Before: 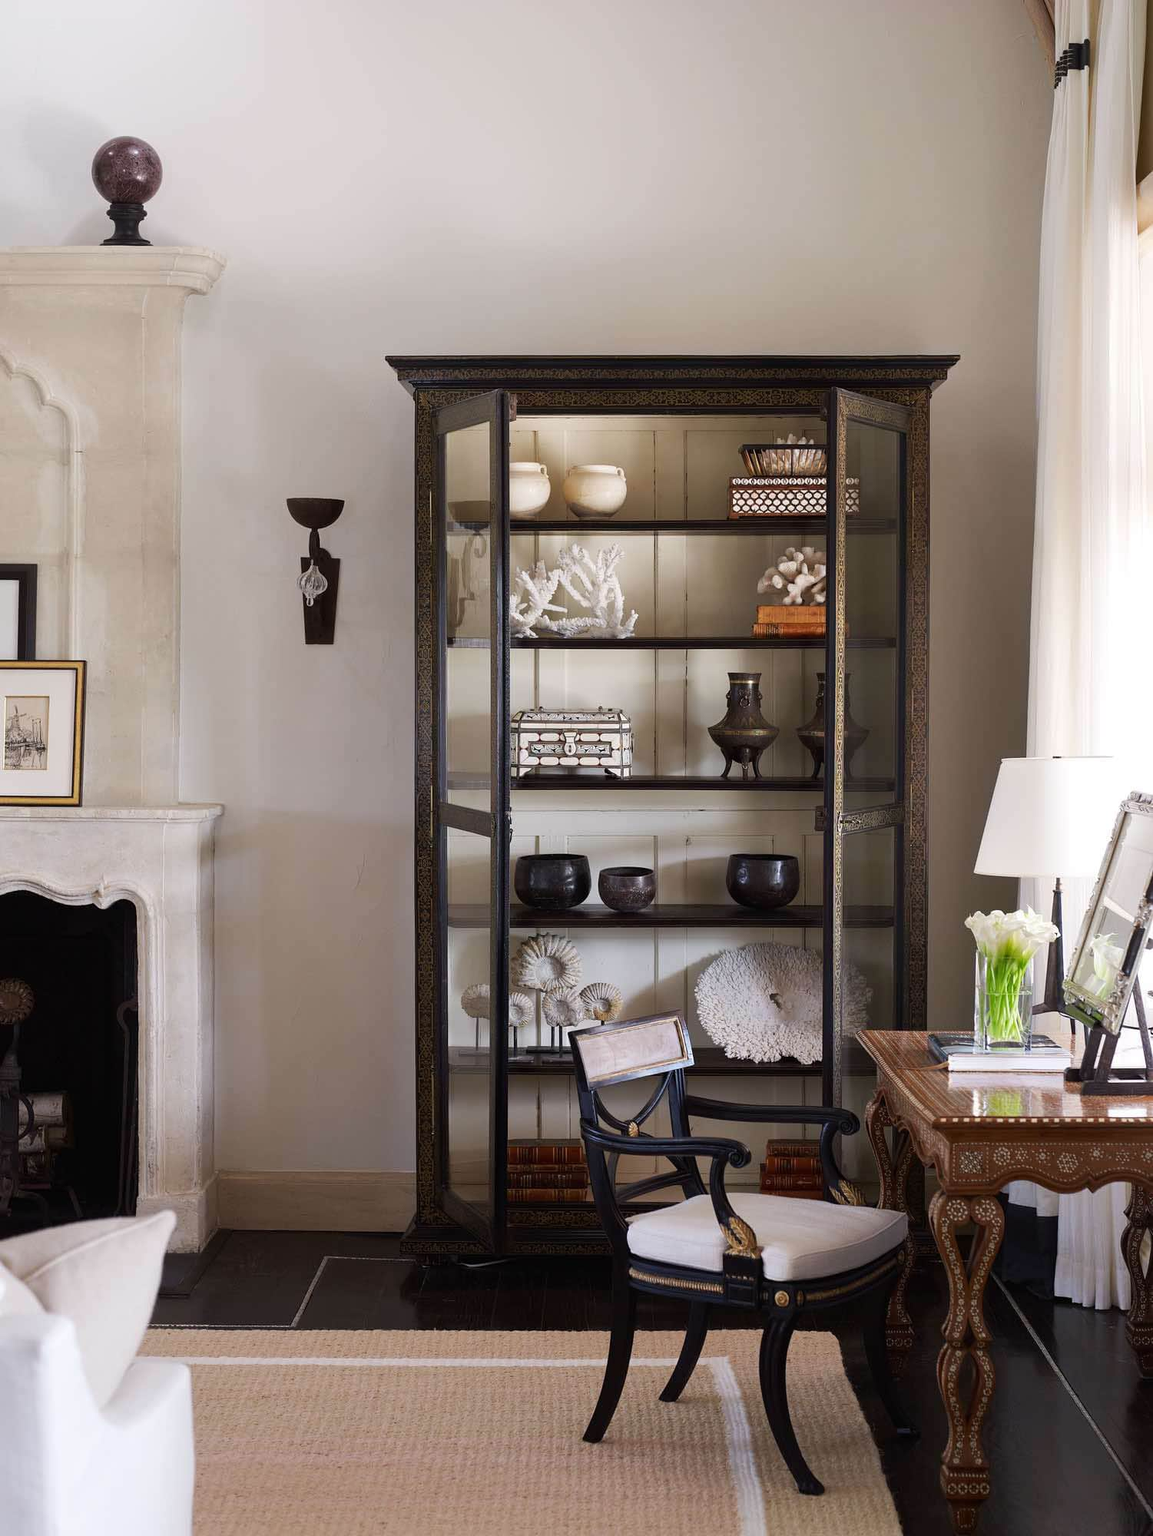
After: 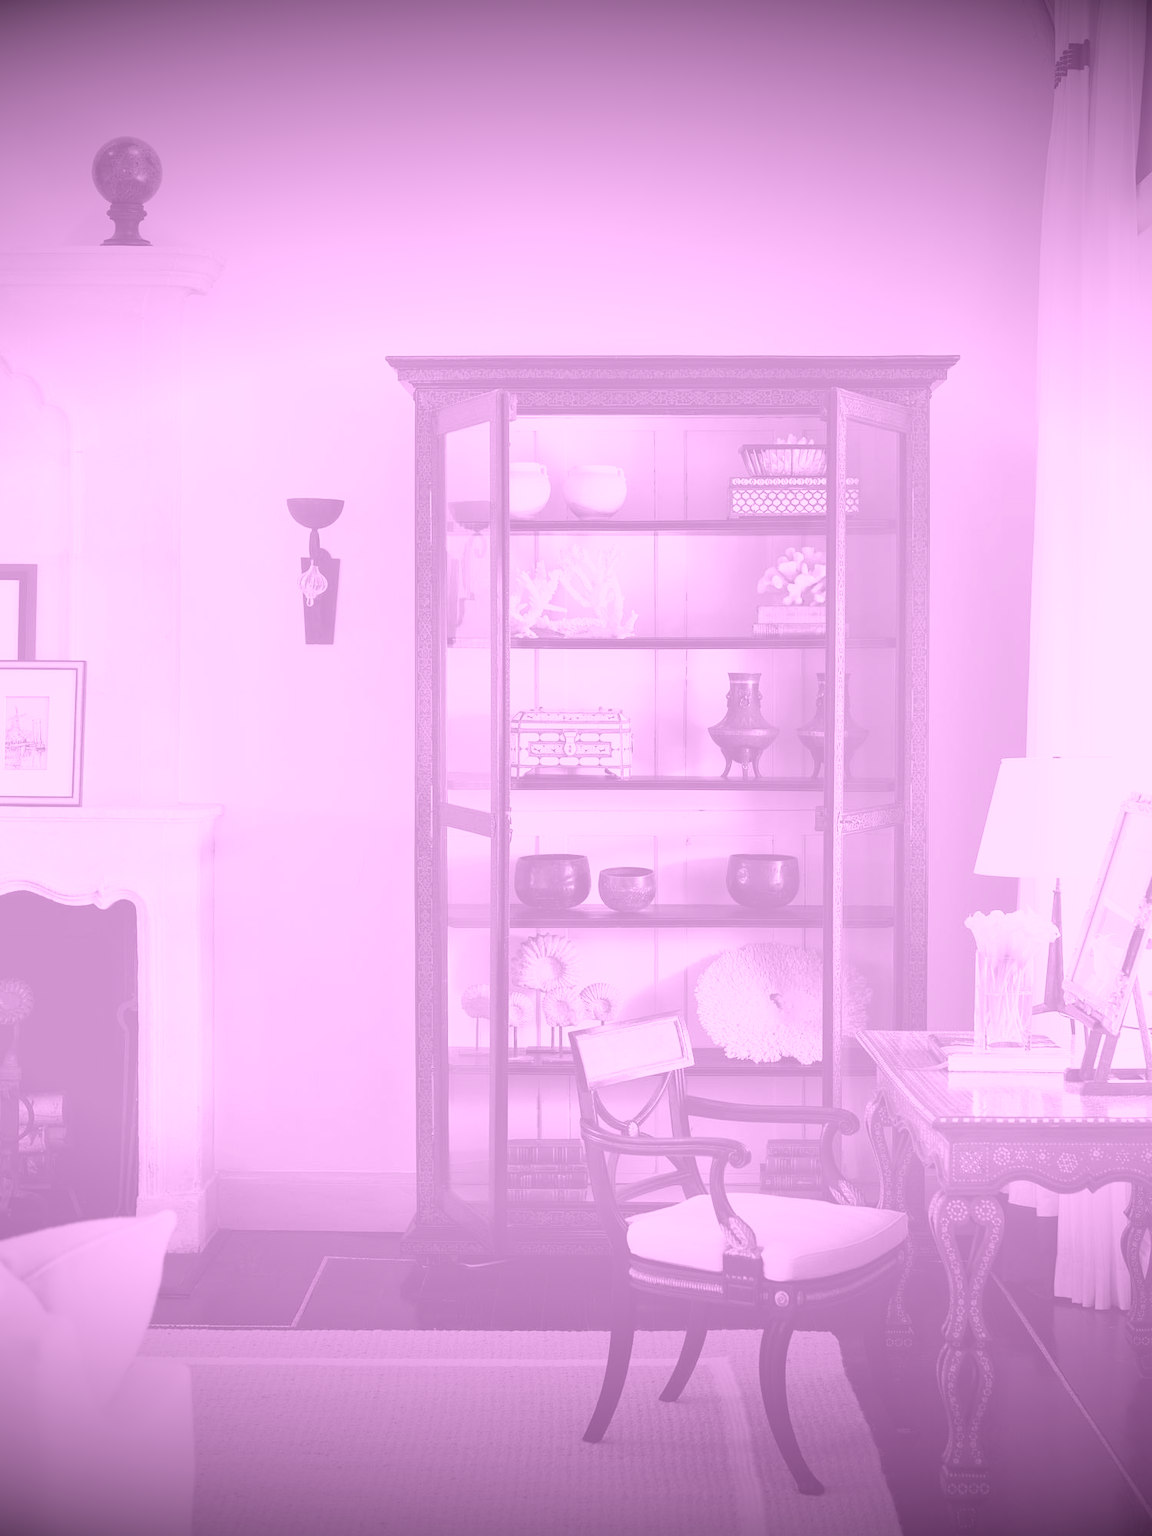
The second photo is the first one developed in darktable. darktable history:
contrast brightness saturation: contrast 0.2, brightness 0.16, saturation 0.22
white balance: red 0.984, blue 1.059
vignetting: fall-off start 98.29%, fall-off radius 100%, brightness -1, saturation 0.5, width/height ratio 1.428
colorize: hue 331.2°, saturation 69%, source mix 30.28%, lightness 69.02%, version 1
